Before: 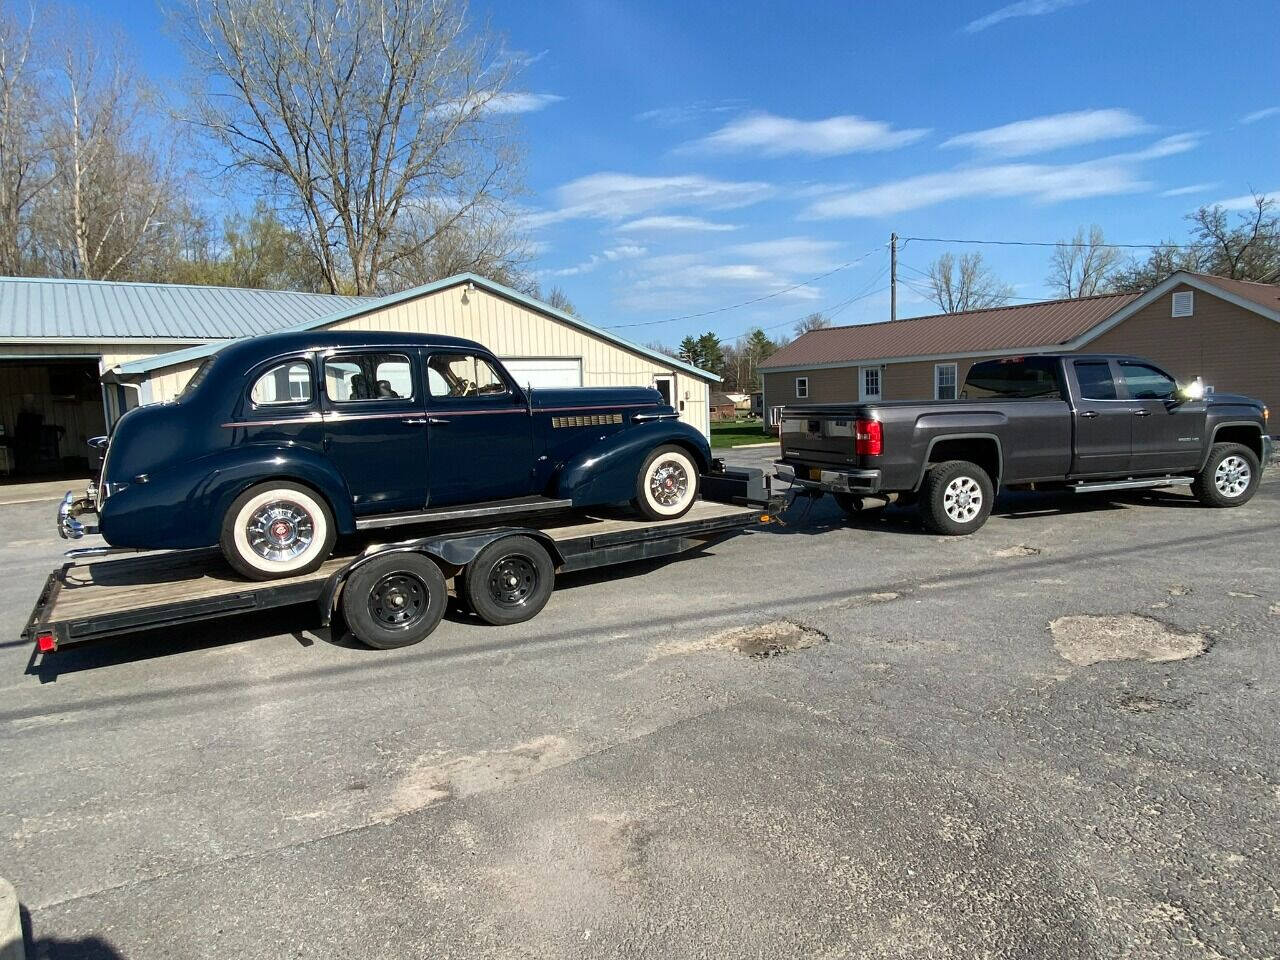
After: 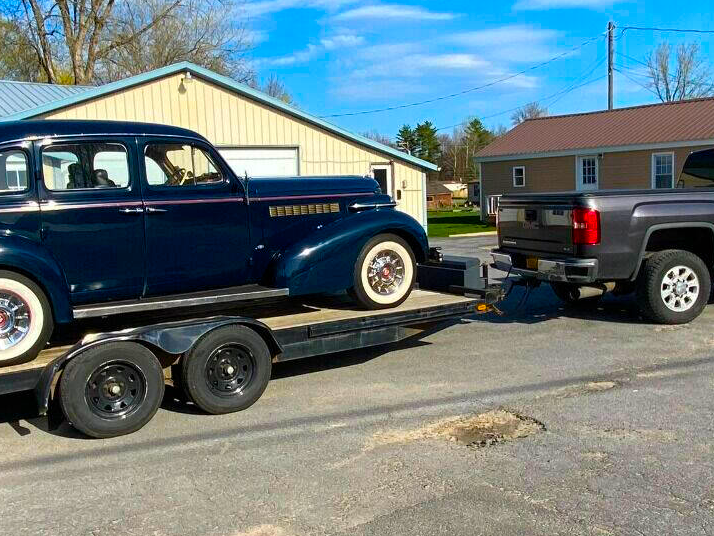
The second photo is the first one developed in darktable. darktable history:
crop and rotate: left 22.13%, top 22.054%, right 22.026%, bottom 22.102%
color balance rgb: linear chroma grading › global chroma 25%, perceptual saturation grading › global saturation 50%
